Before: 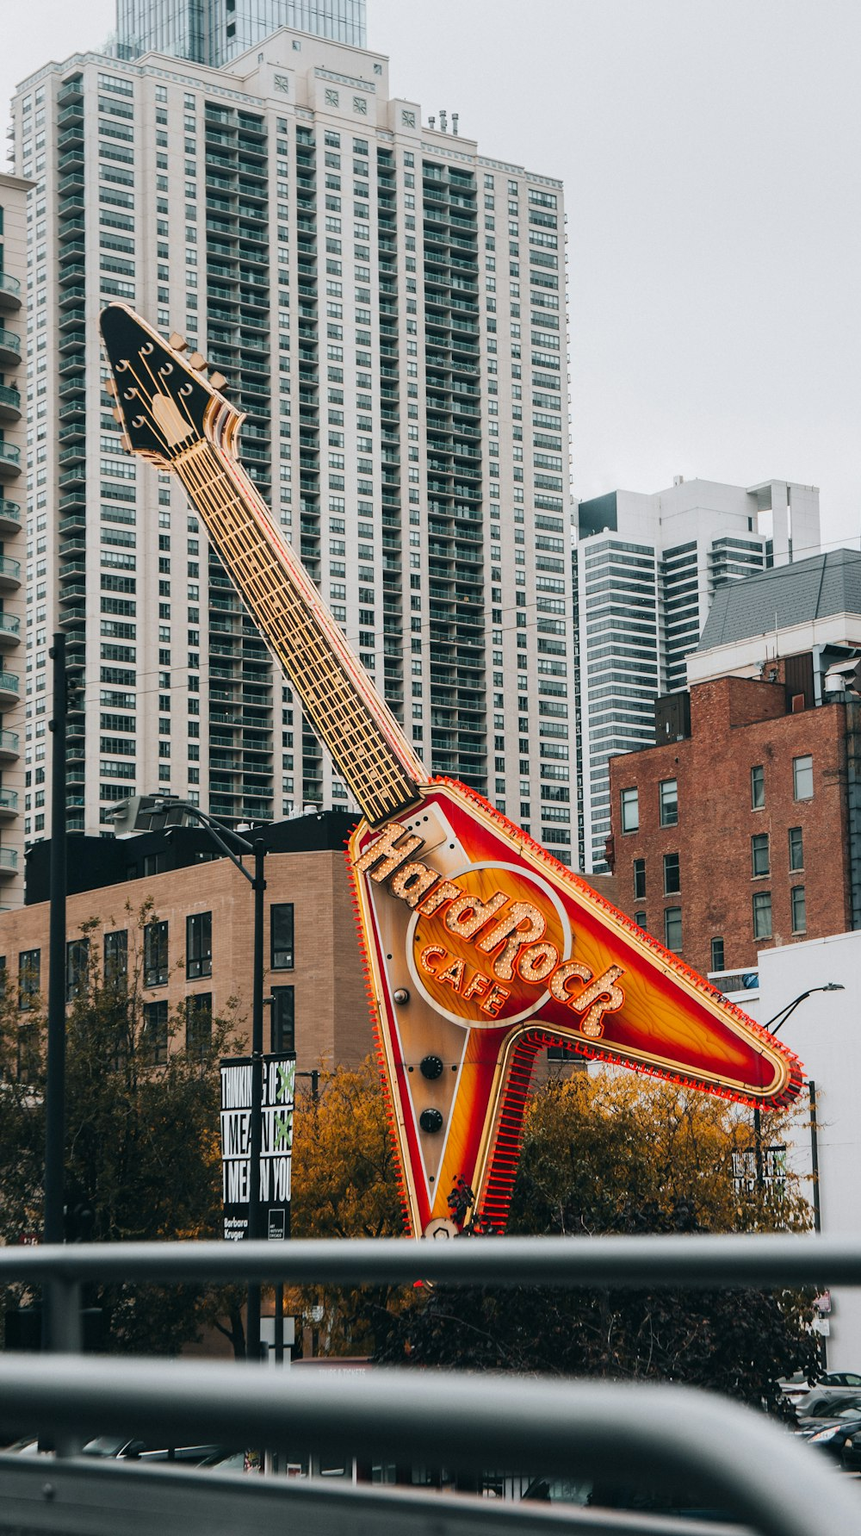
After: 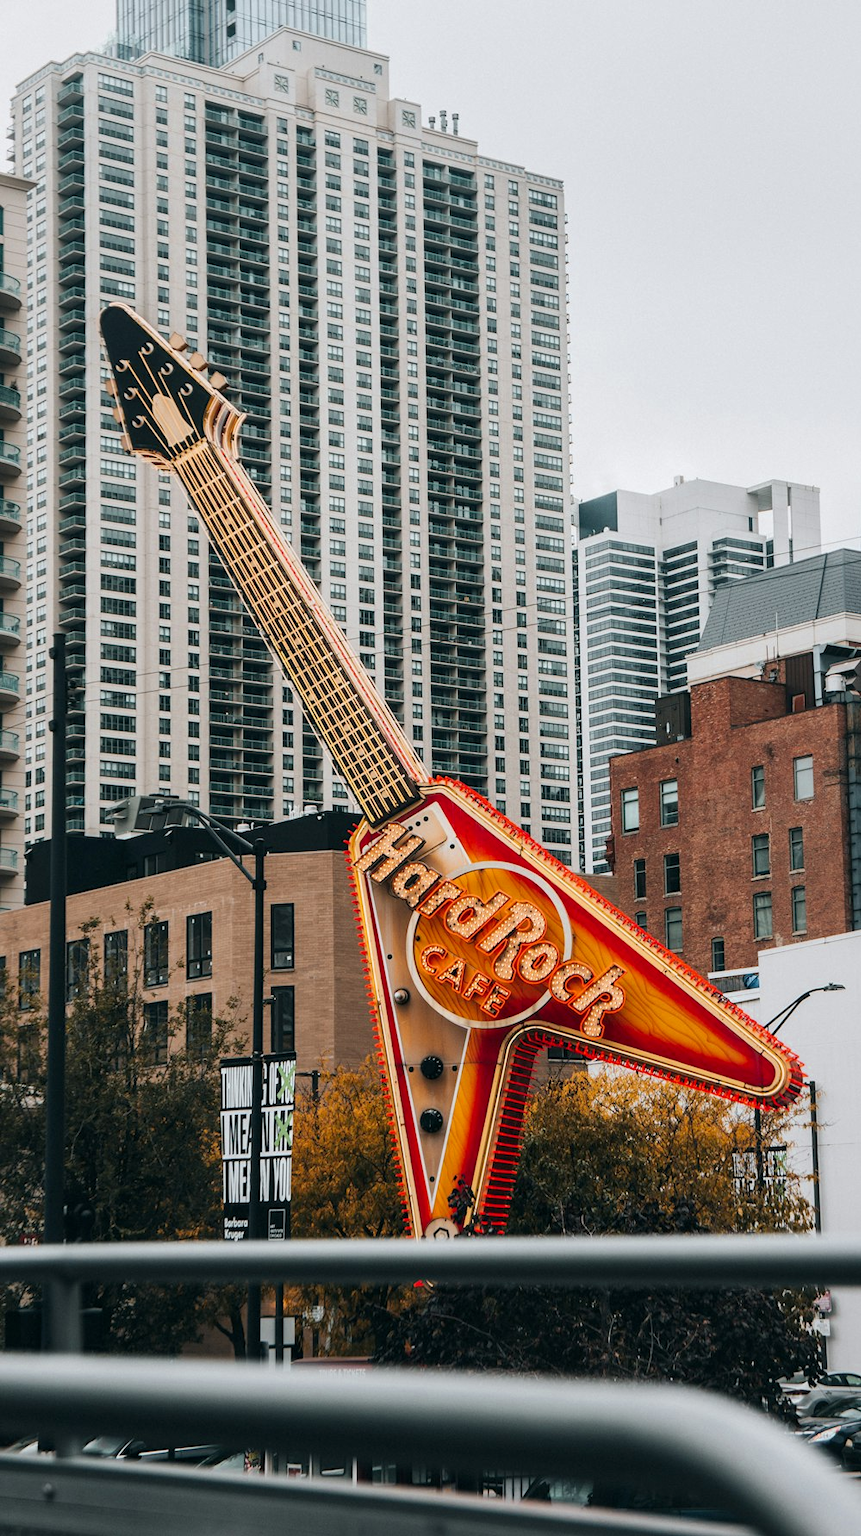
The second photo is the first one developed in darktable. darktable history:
color zones: curves: ch0 [(0.25, 0.5) (0.463, 0.627) (0.484, 0.637) (0.75, 0.5)]
local contrast: mode bilateral grid, contrast 20, coarseness 50, detail 120%, midtone range 0.2
